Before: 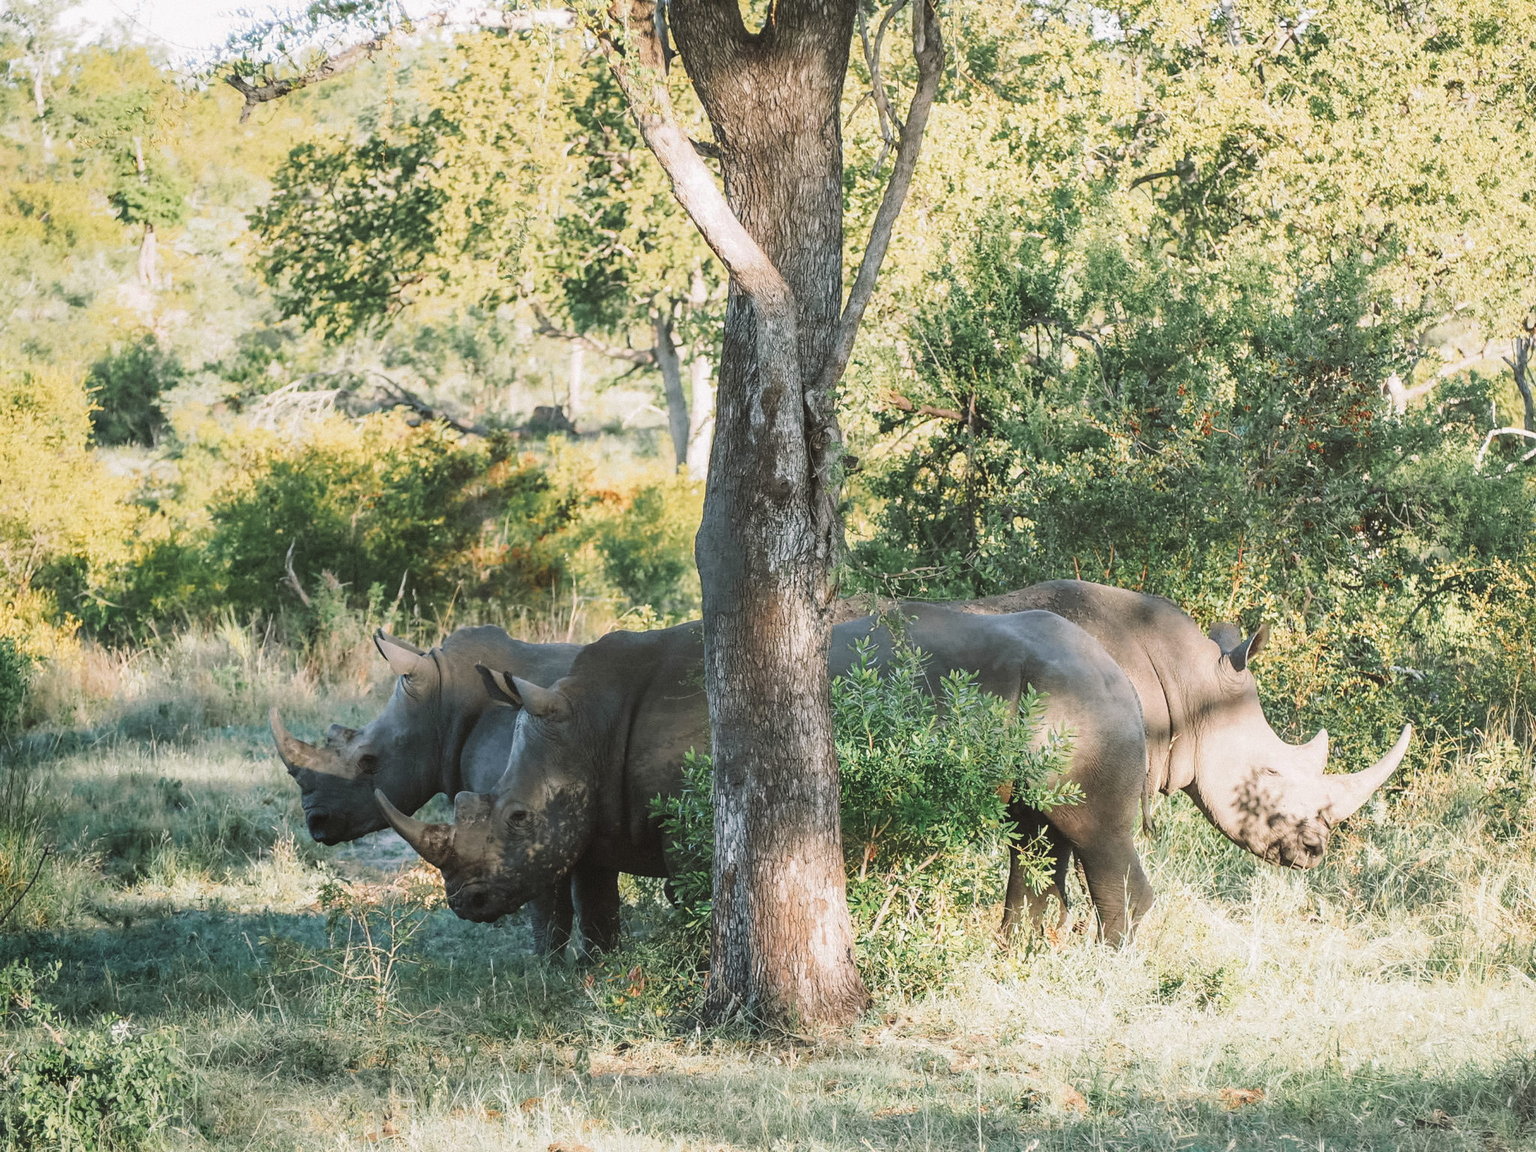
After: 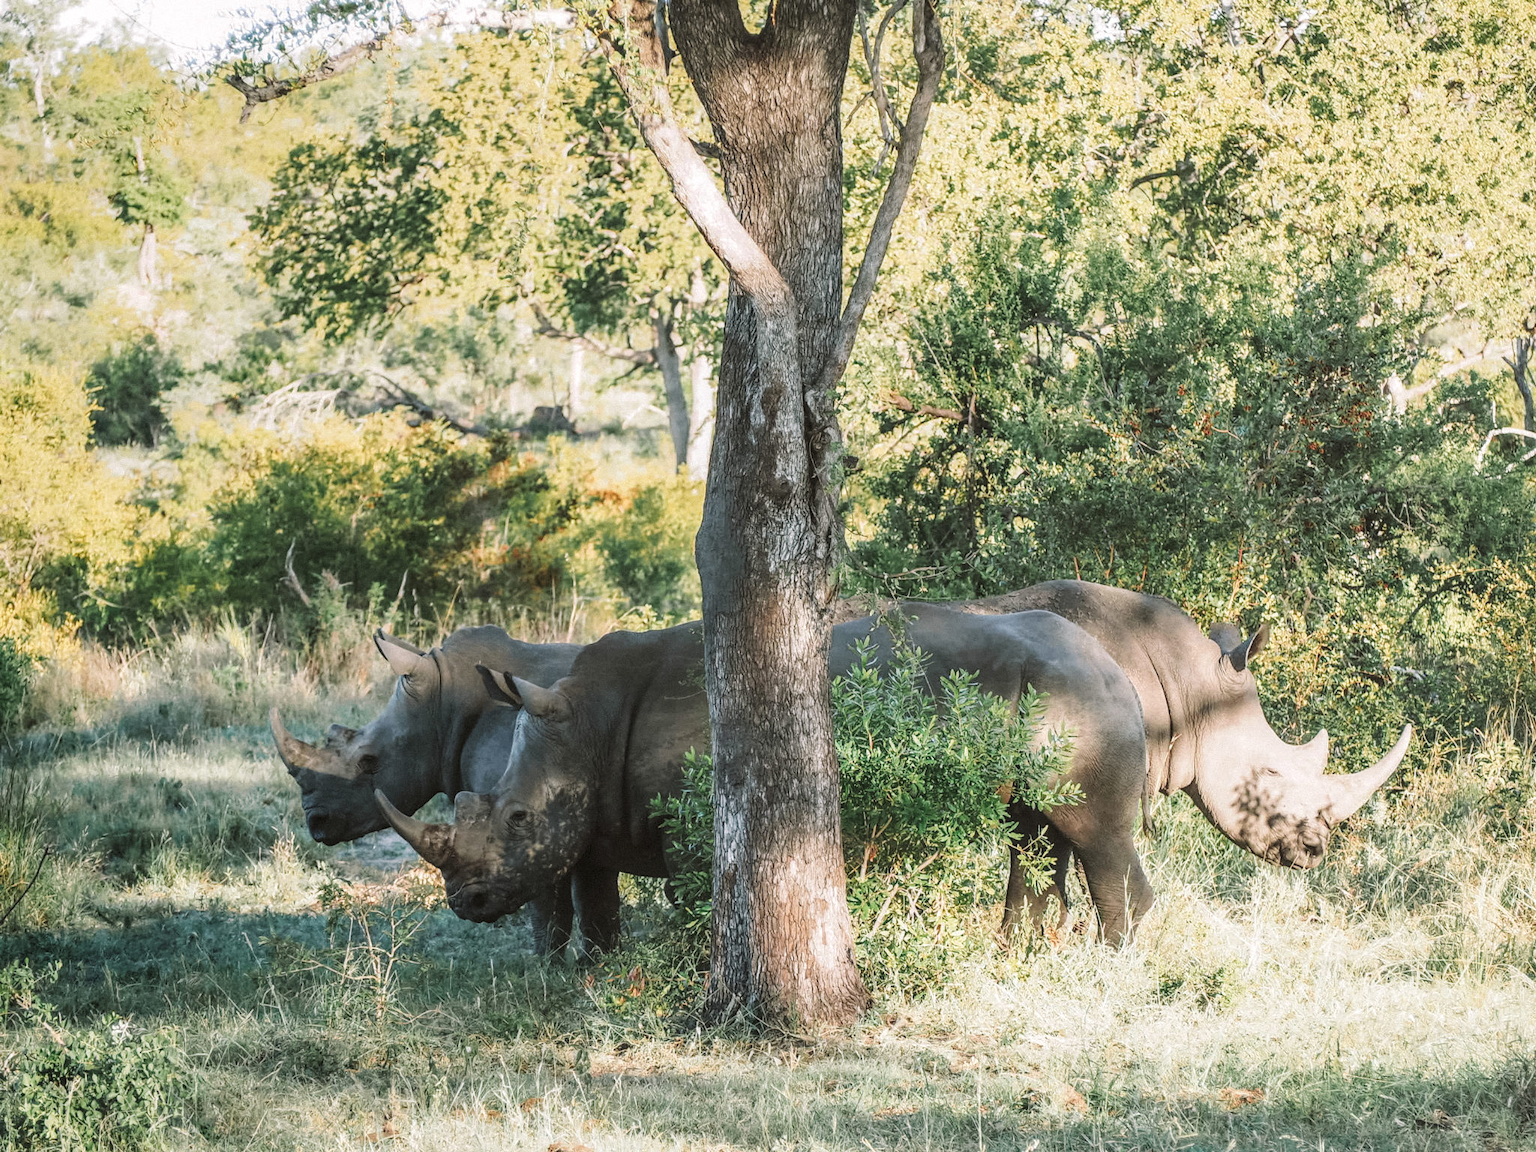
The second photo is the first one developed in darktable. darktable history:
color zones: curves: ch0 [(0, 0.5) (0.143, 0.5) (0.286, 0.5) (0.429, 0.5) (0.571, 0.5) (0.714, 0.476) (0.857, 0.5) (1, 0.5)]; ch2 [(0, 0.5) (0.143, 0.5) (0.286, 0.5) (0.429, 0.5) (0.571, 0.5) (0.714, 0.487) (0.857, 0.5) (1, 0.5)]
local contrast: on, module defaults
